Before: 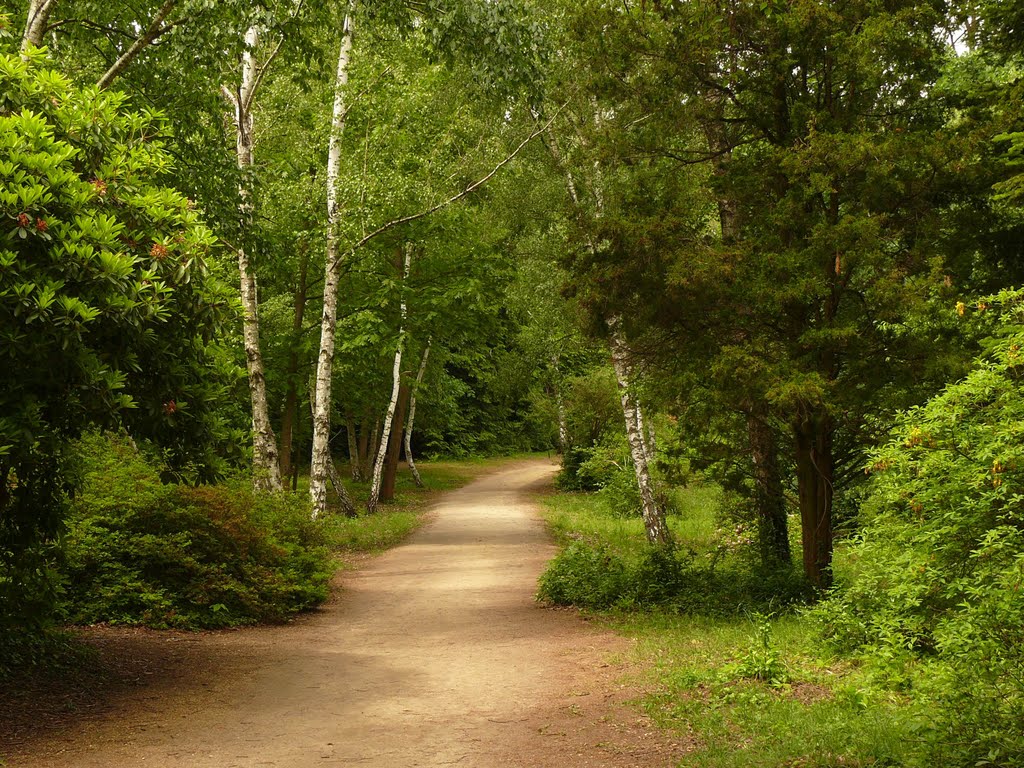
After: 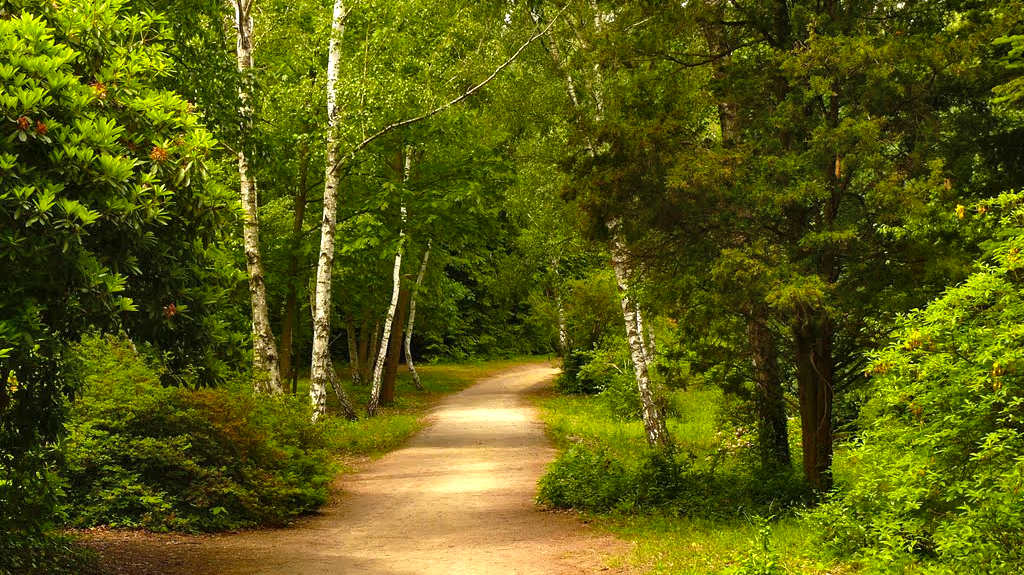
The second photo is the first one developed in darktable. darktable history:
haze removal: compatibility mode true, adaptive false
color balance rgb: perceptual saturation grading › global saturation 25.476%, perceptual brilliance grading › global brilliance 1.433%, perceptual brilliance grading › highlights 7.311%, perceptual brilliance grading › shadows -4.101%
shadows and highlights: radius 44.8, white point adjustment 6.71, compress 79.36%, soften with gaussian
crop and rotate: top 12.654%, bottom 12.36%
